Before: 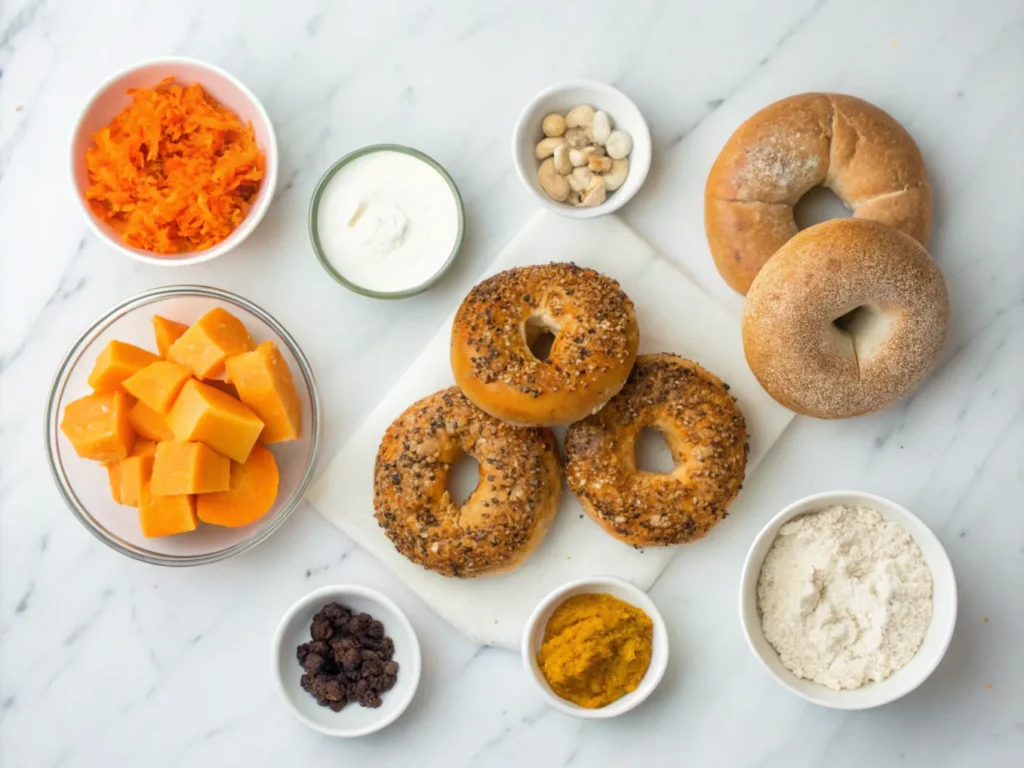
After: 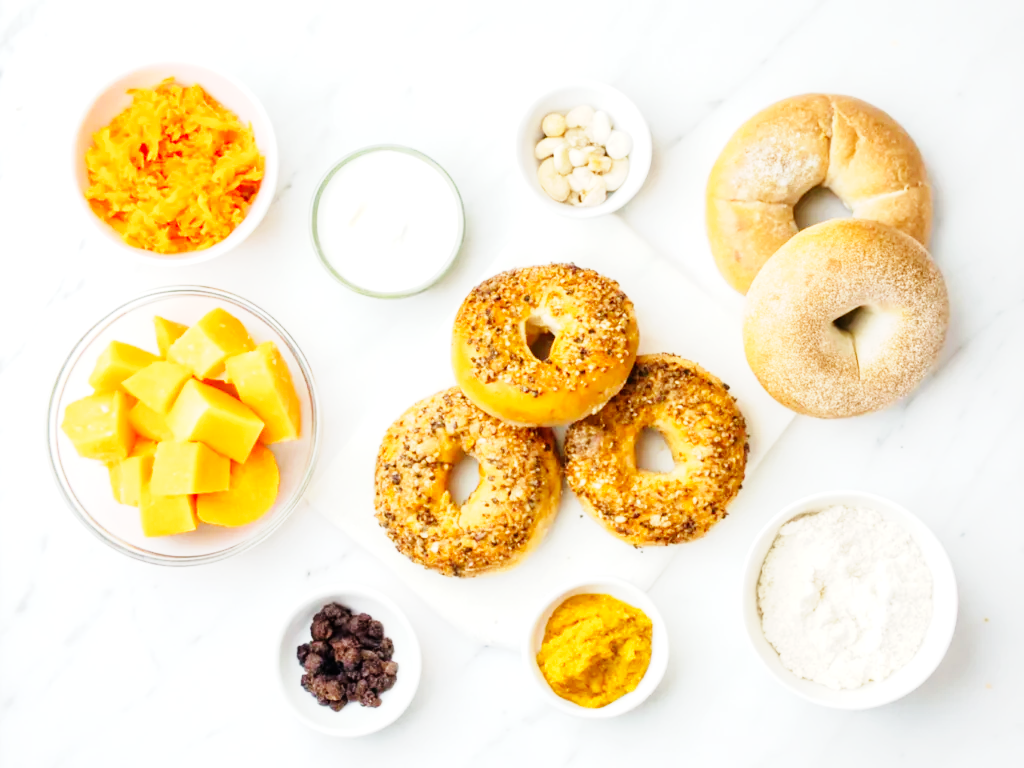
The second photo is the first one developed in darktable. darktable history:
base curve: curves: ch0 [(0, 0) (0, 0.001) (0.001, 0.001) (0.004, 0.002) (0.007, 0.004) (0.015, 0.013) (0.033, 0.045) (0.052, 0.096) (0.075, 0.17) (0.099, 0.241) (0.163, 0.42) (0.219, 0.55) (0.259, 0.616) (0.327, 0.722) (0.365, 0.765) (0.522, 0.873) (0.547, 0.881) (0.689, 0.919) (0.826, 0.952) (1, 1)], preserve colors none
exposure: exposure 0.367 EV, compensate highlight preservation false
